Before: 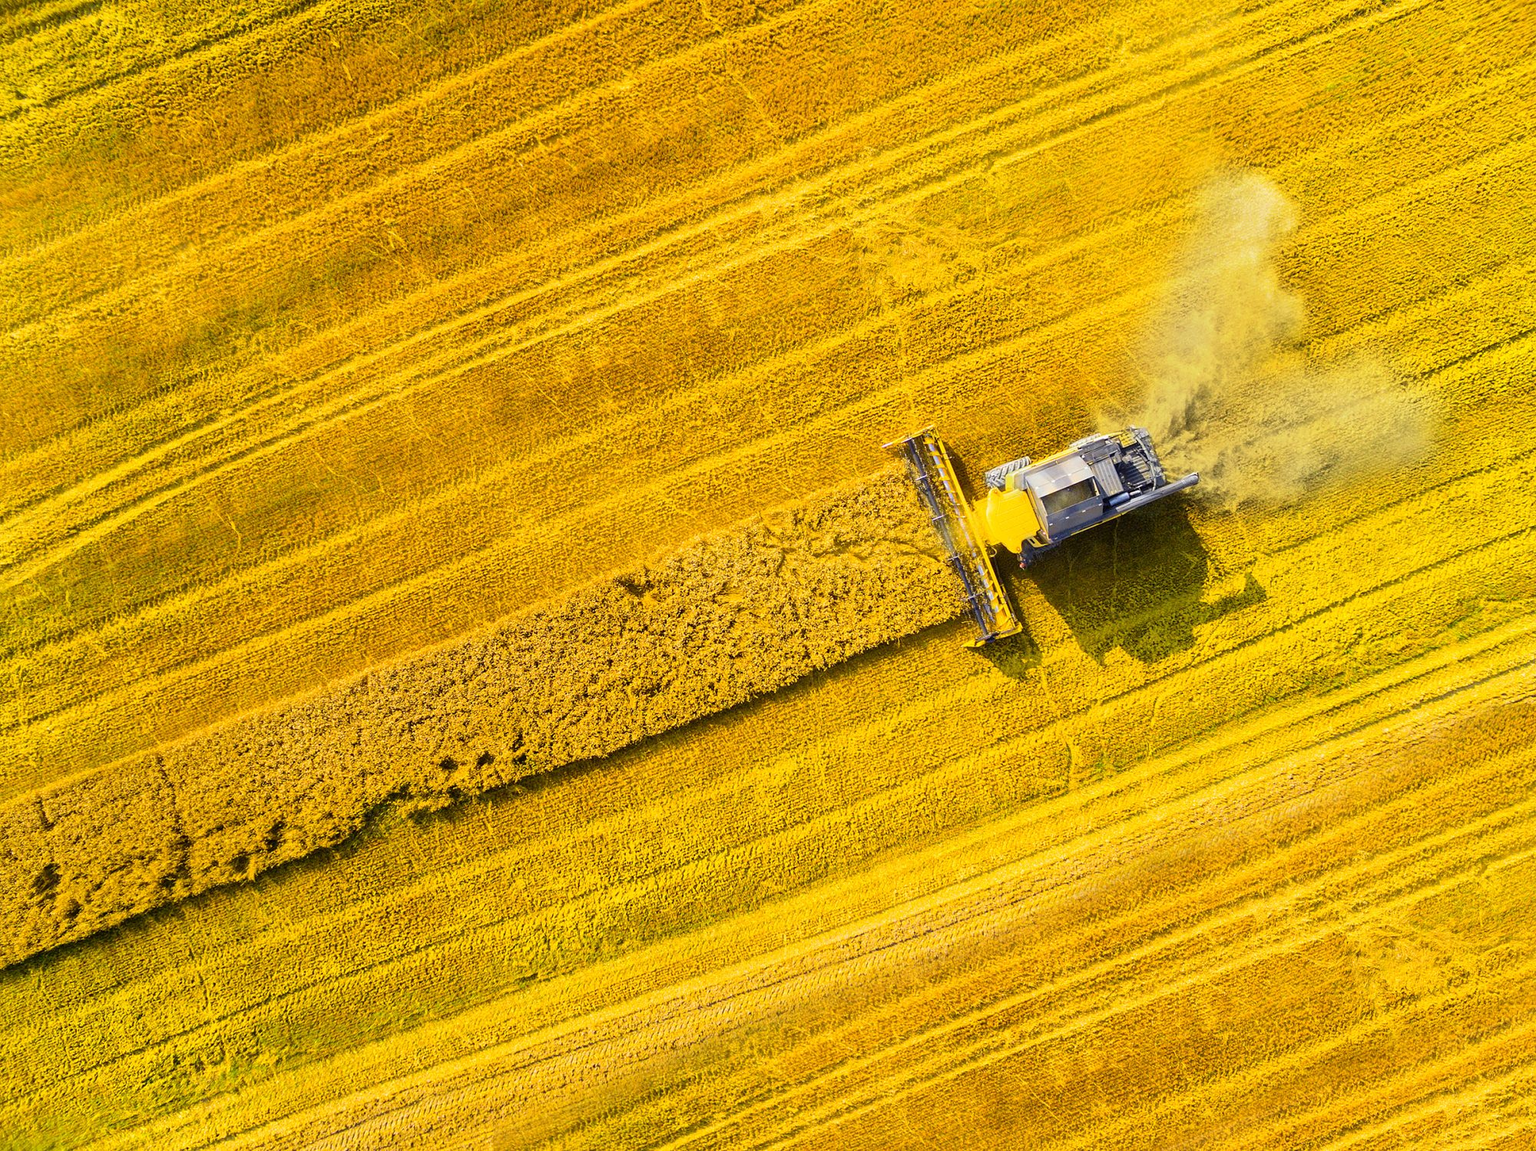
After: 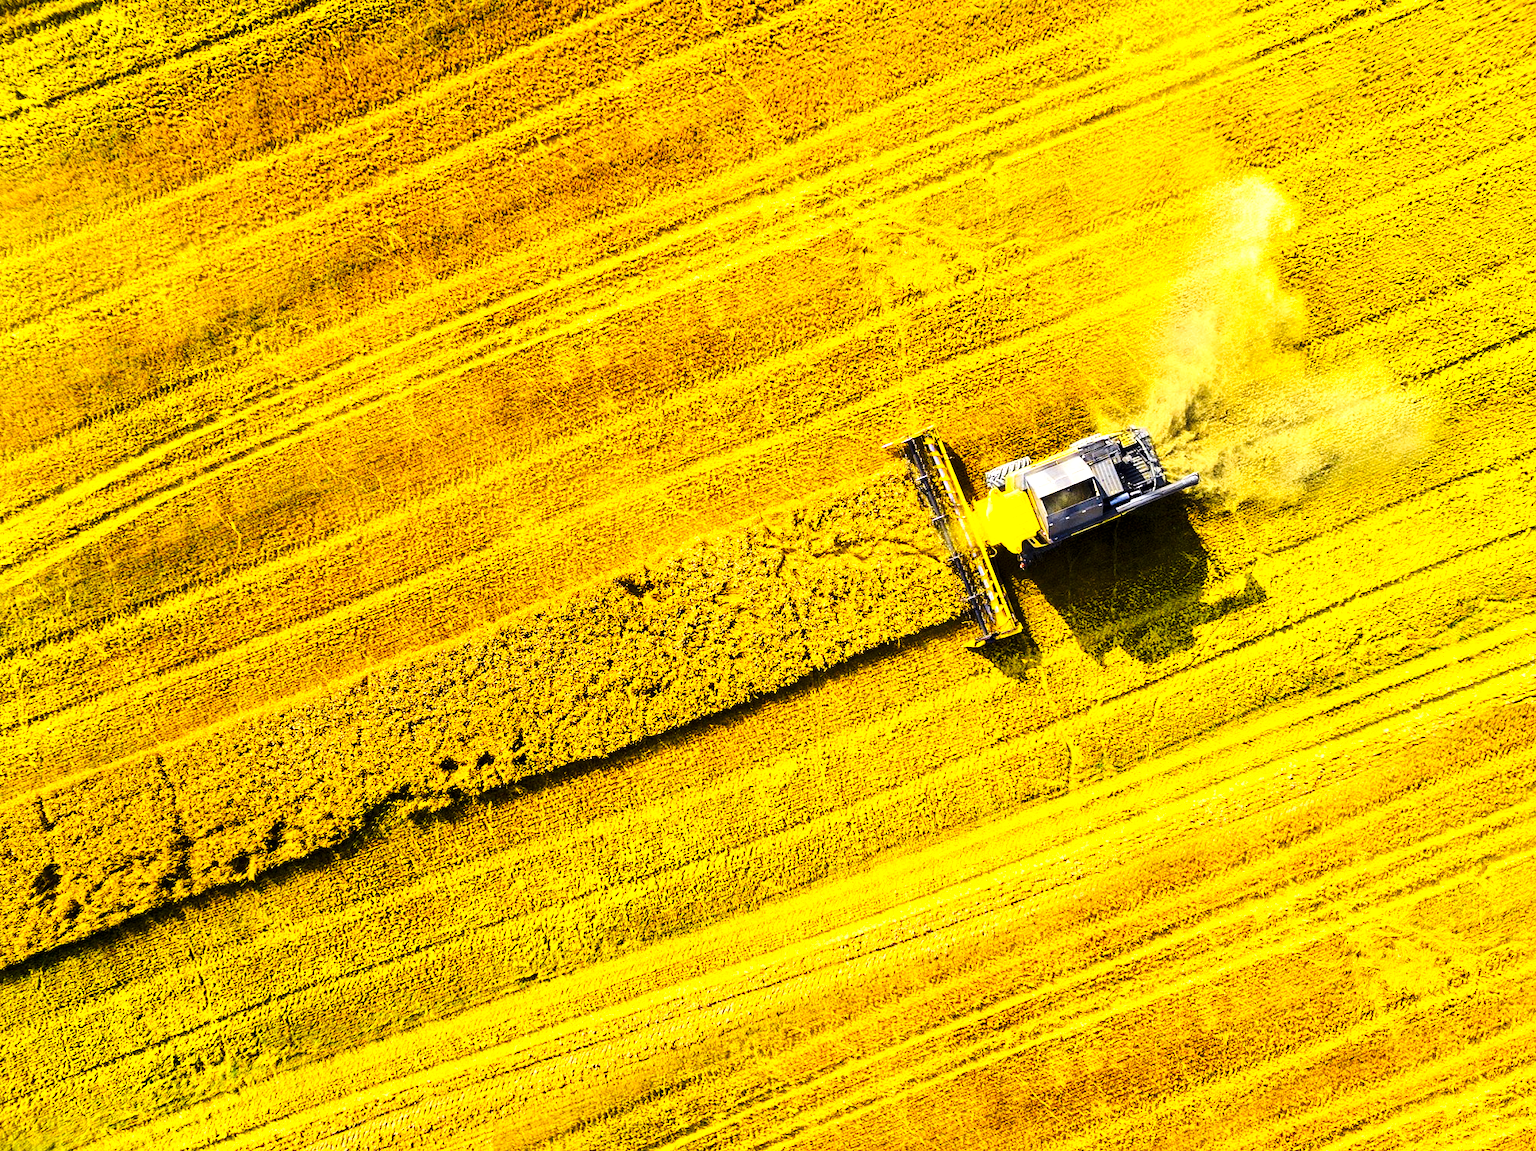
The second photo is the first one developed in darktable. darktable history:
exposure: black level correction 0.001, compensate highlight preservation false
tone curve: curves: ch0 [(0, 0) (0.003, 0) (0.011, 0) (0.025, 0) (0.044, 0.006) (0.069, 0.024) (0.1, 0.038) (0.136, 0.052) (0.177, 0.08) (0.224, 0.112) (0.277, 0.145) (0.335, 0.206) (0.399, 0.284) (0.468, 0.372) (0.543, 0.477) (0.623, 0.593) (0.709, 0.717) (0.801, 0.815) (0.898, 0.92) (1, 1)], preserve colors none
tone equalizer: -8 EV -0.75 EV, -7 EV -0.7 EV, -6 EV -0.6 EV, -5 EV -0.4 EV, -3 EV 0.4 EV, -2 EV 0.6 EV, -1 EV 0.7 EV, +0 EV 0.75 EV, edges refinement/feathering 500, mask exposure compensation -1.57 EV, preserve details no
